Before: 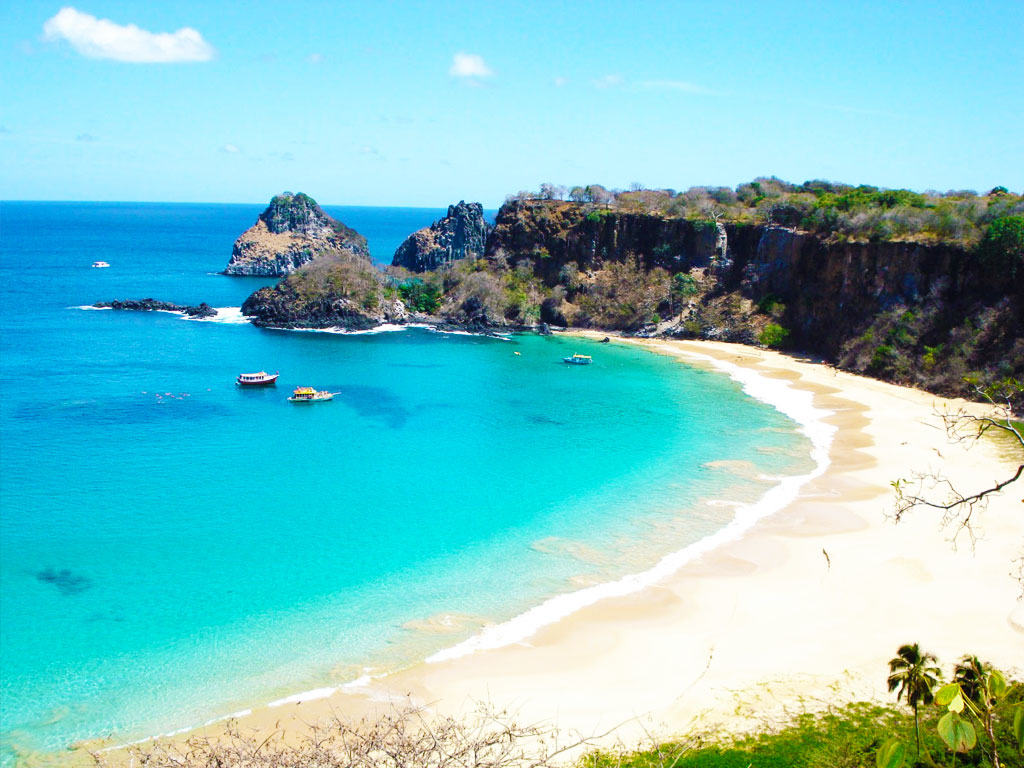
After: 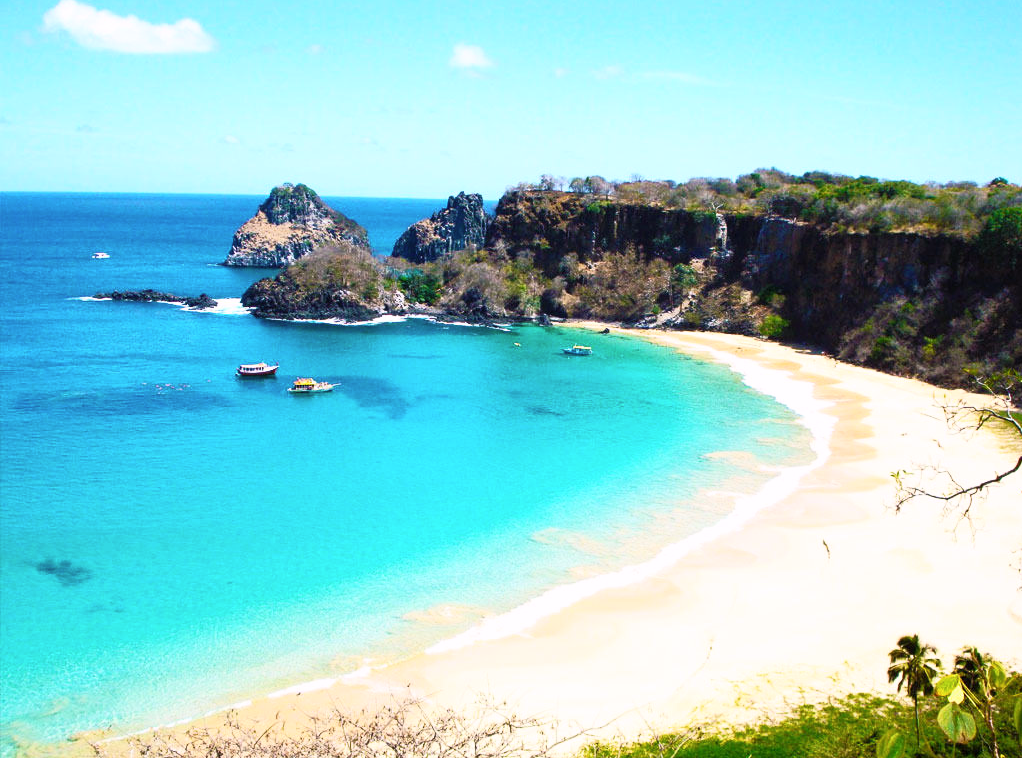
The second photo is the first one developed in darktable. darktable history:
base curve: curves: ch0 [(0, 0) (0.257, 0.25) (0.482, 0.586) (0.757, 0.871) (1, 1)]
crop: top 1.27%, right 0.109%
levels: black 0.064%, white 90.65%
color correction: highlights a* 3.01, highlights b* -1.03, shadows a* -0.107, shadows b* 2.17, saturation 0.979
